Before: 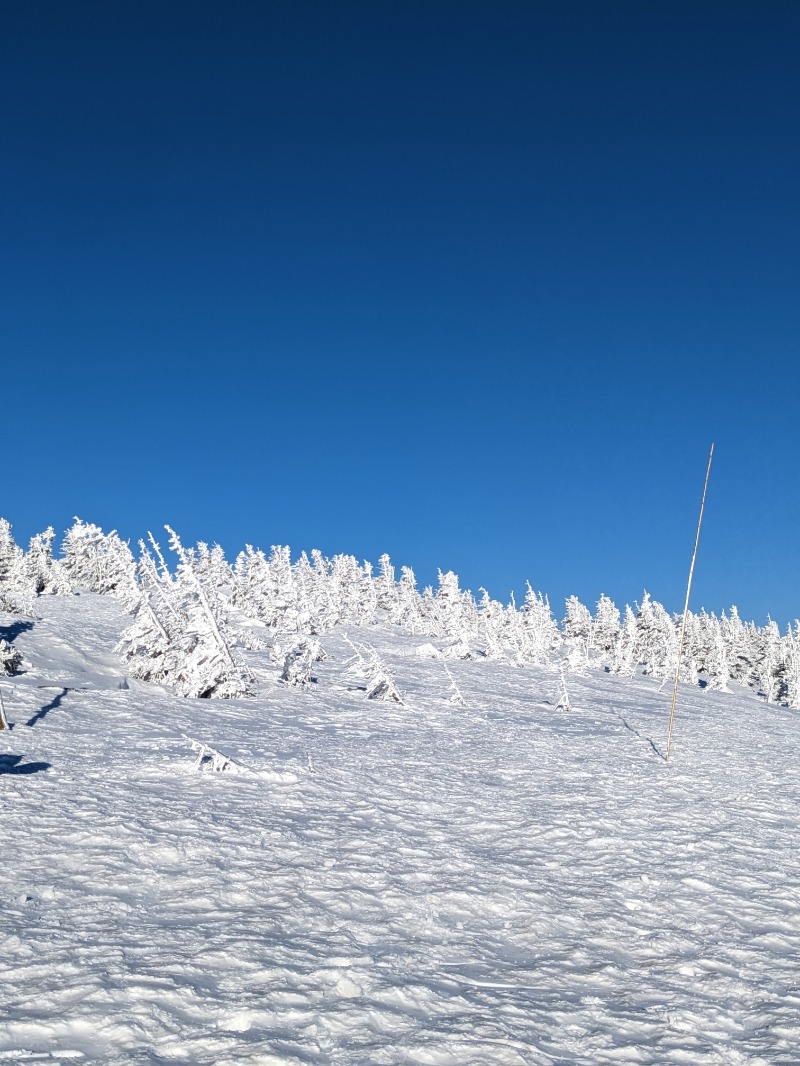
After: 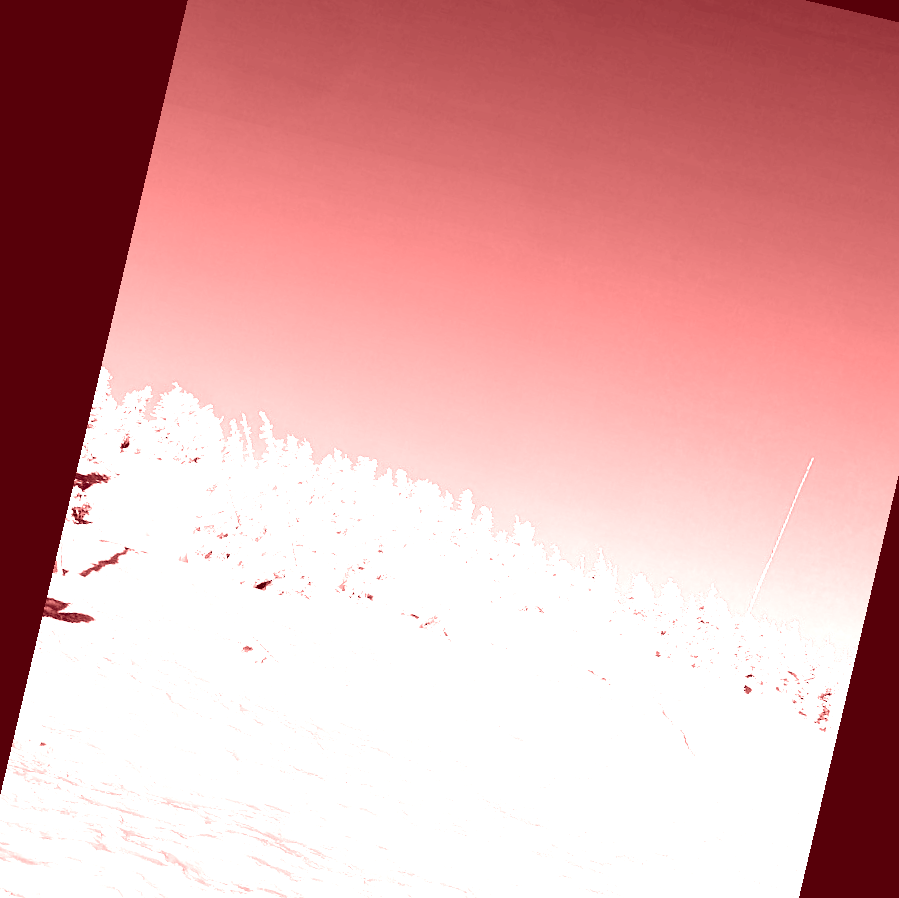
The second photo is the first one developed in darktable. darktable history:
crop and rotate: left 2.425%, top 11.305%, right 9.6%, bottom 15.08%
exposure: black level correction 0.016, exposure 1.774 EV, compensate highlight preservation false
rotate and perspective: rotation 13.27°, automatic cropping off
color calibration: illuminant custom, x 0.368, y 0.373, temperature 4330.32 K
color contrast: blue-yellow contrast 0.62
colorize: saturation 60%, source mix 100%
